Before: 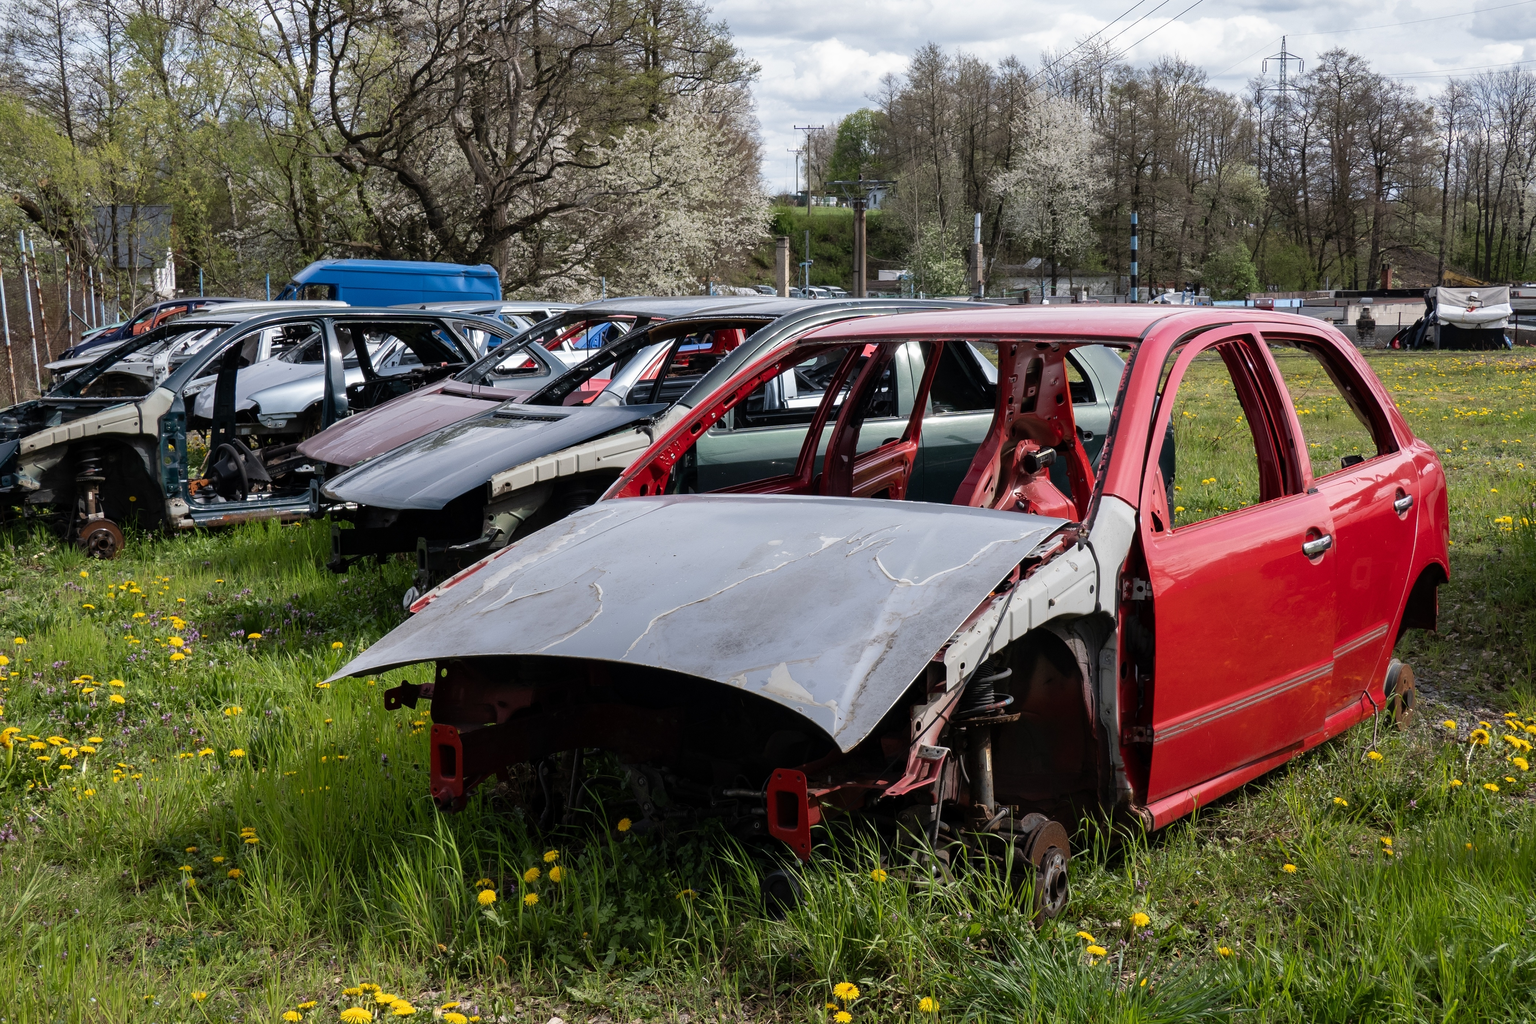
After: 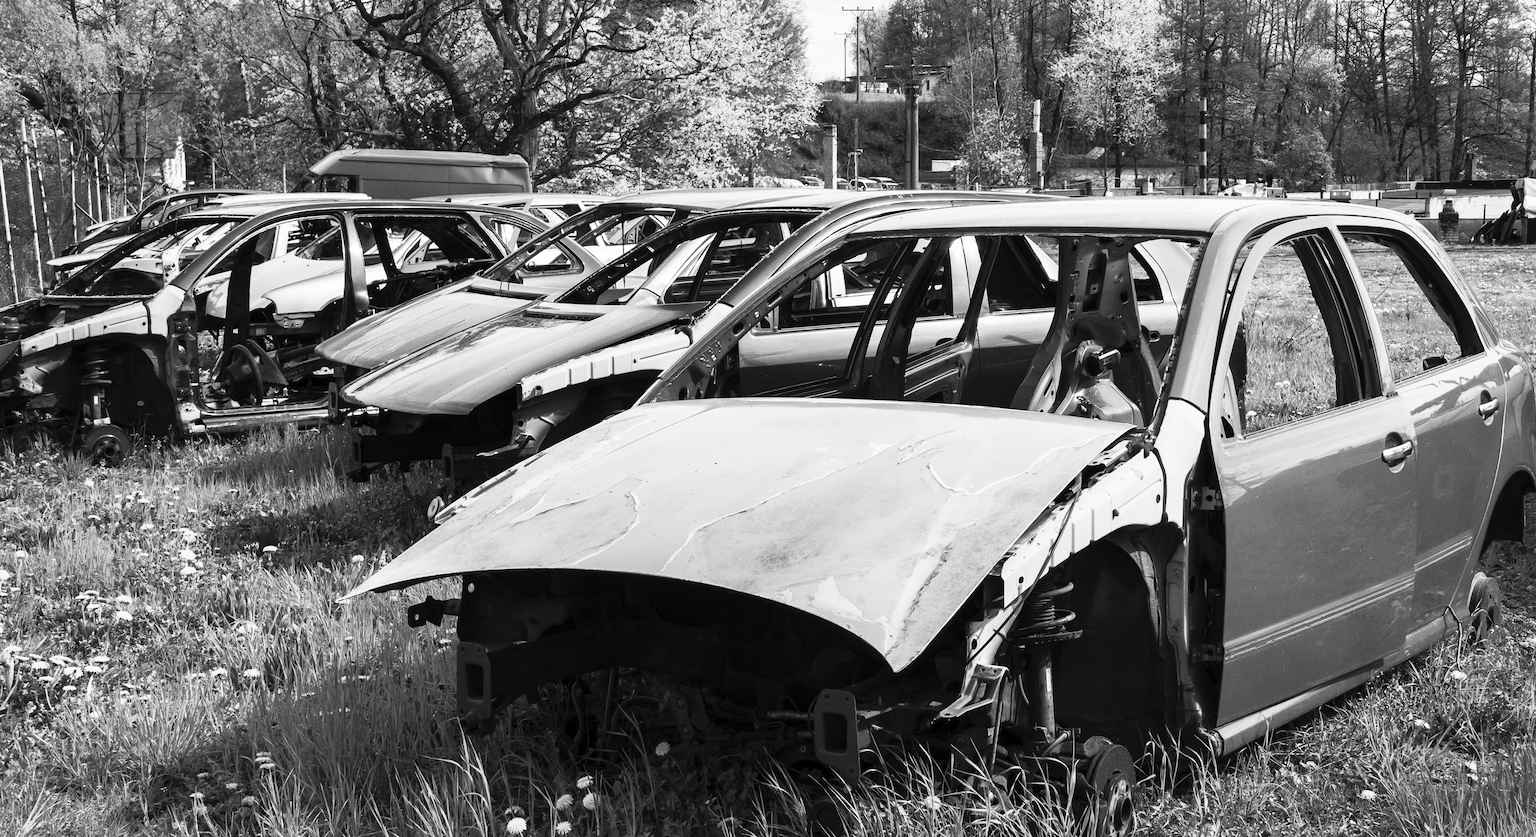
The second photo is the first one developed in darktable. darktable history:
grain: coarseness 0.47 ISO
crop and rotate: angle 0.03°, top 11.643%, right 5.651%, bottom 11.189%
exposure: exposure -0.21 EV, compensate highlight preservation false
contrast brightness saturation: contrast 0.53, brightness 0.47, saturation -1
